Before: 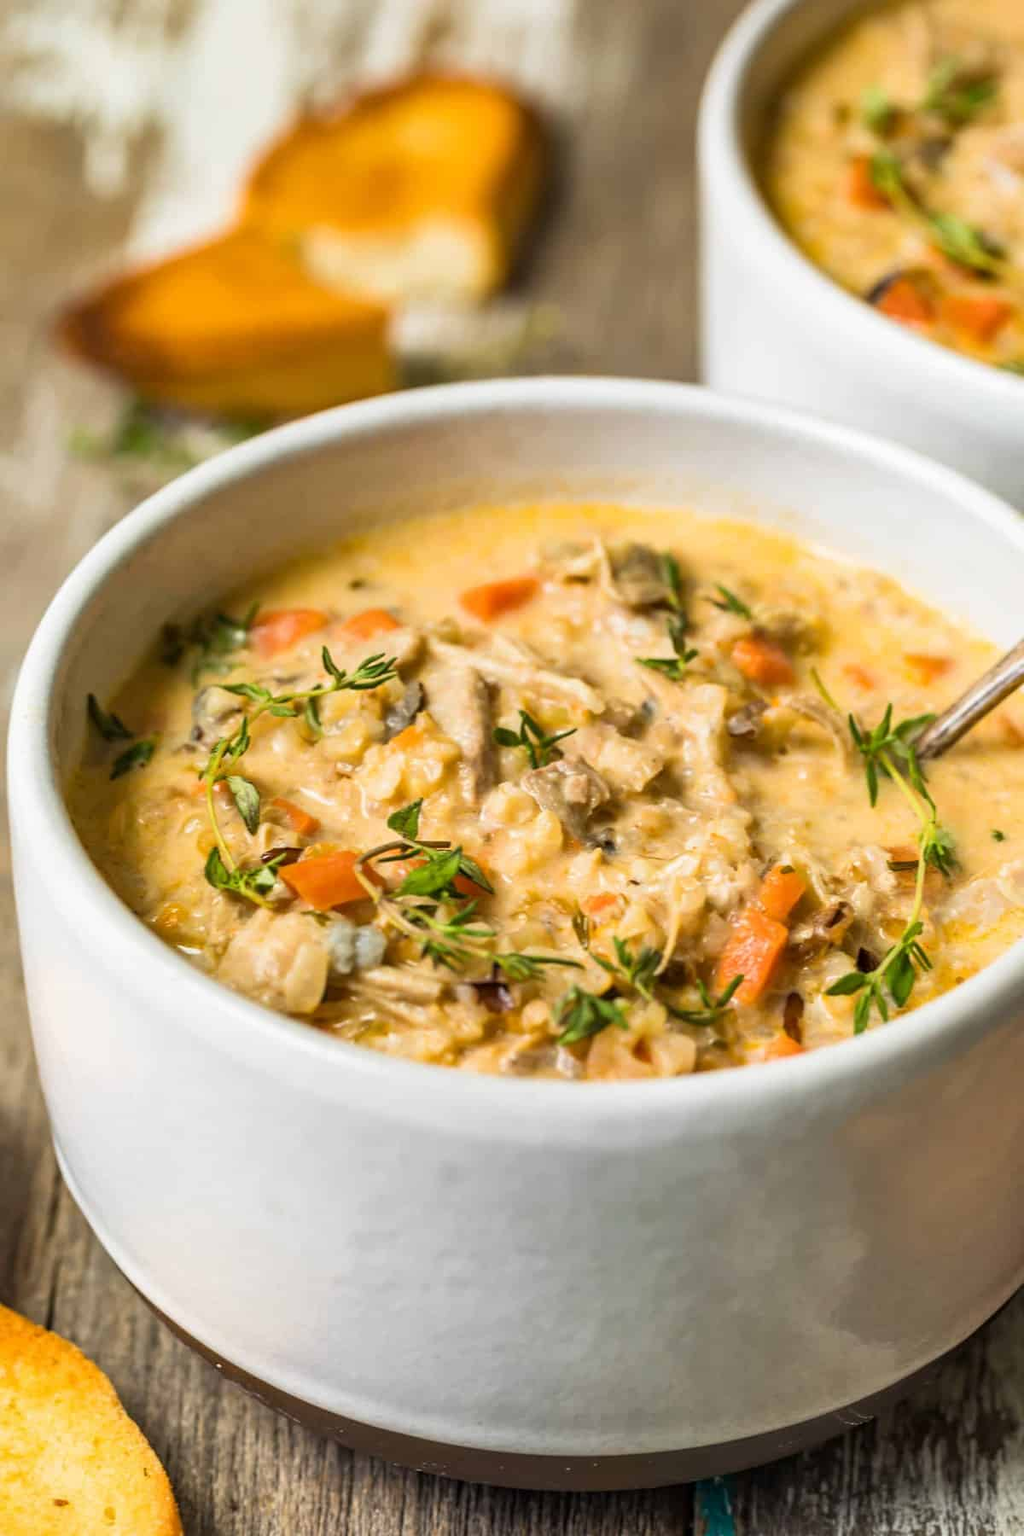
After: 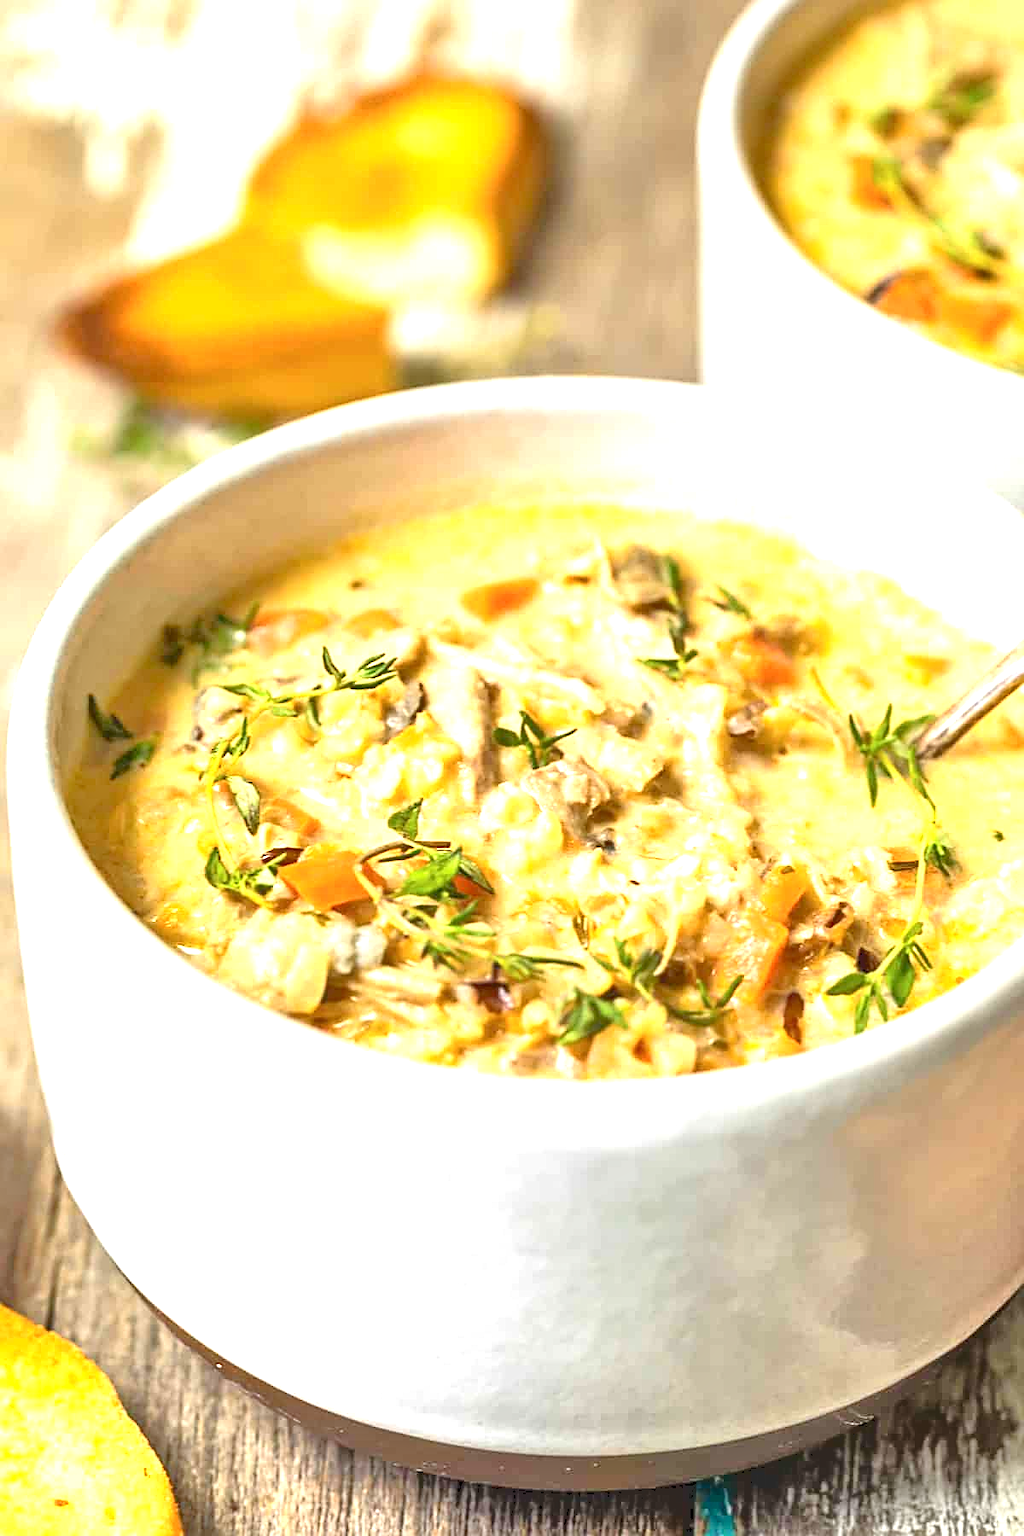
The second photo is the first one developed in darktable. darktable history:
sharpen: on, module defaults
exposure: black level correction 0, exposure 1.186 EV, compensate highlight preservation false
tone equalizer: -7 EV 0.163 EV, -6 EV 0.592 EV, -5 EV 1.11 EV, -4 EV 1.31 EV, -3 EV 1.17 EV, -2 EV 0.6 EV, -1 EV 0.149 EV, mask exposure compensation -0.503 EV
tone curve: curves: ch0 [(0, 0) (0.003, 0.161) (0.011, 0.161) (0.025, 0.161) (0.044, 0.161) (0.069, 0.161) (0.1, 0.161) (0.136, 0.163) (0.177, 0.179) (0.224, 0.207) (0.277, 0.243) (0.335, 0.292) (0.399, 0.361) (0.468, 0.452) (0.543, 0.547) (0.623, 0.638) (0.709, 0.731) (0.801, 0.826) (0.898, 0.911) (1, 1)], color space Lab, independent channels, preserve colors none
